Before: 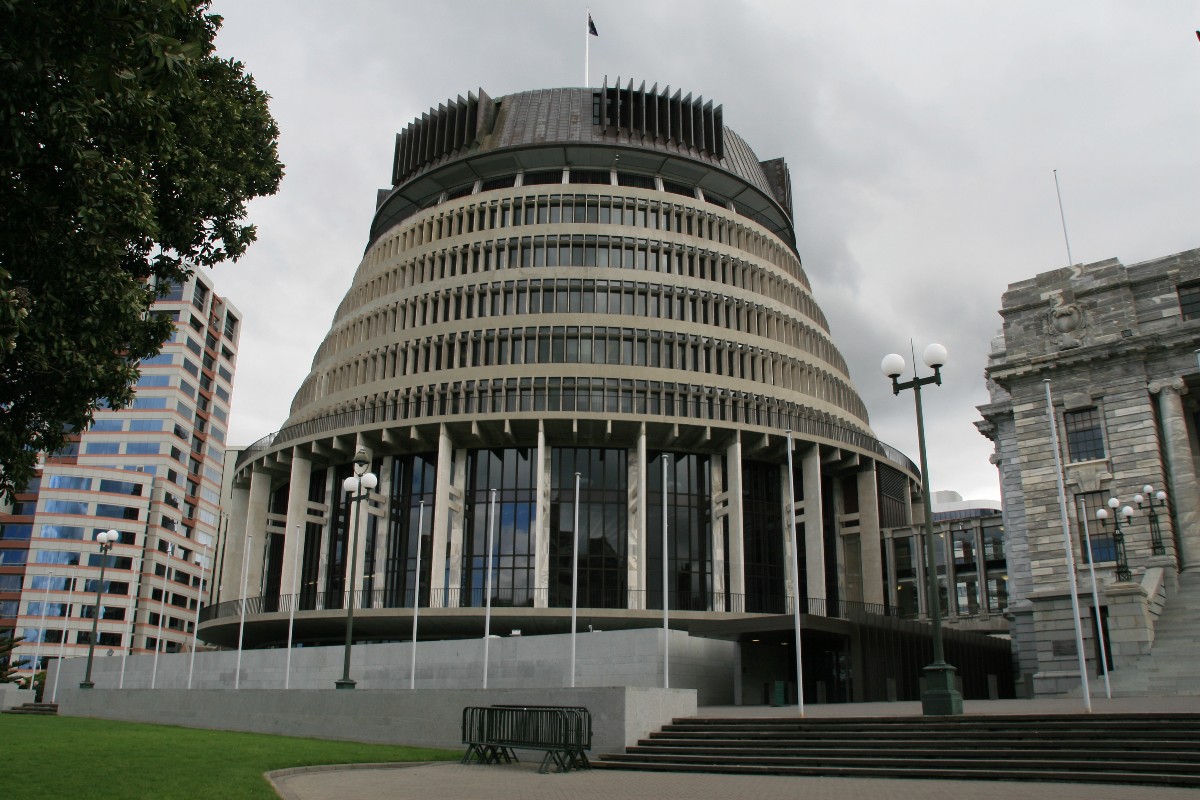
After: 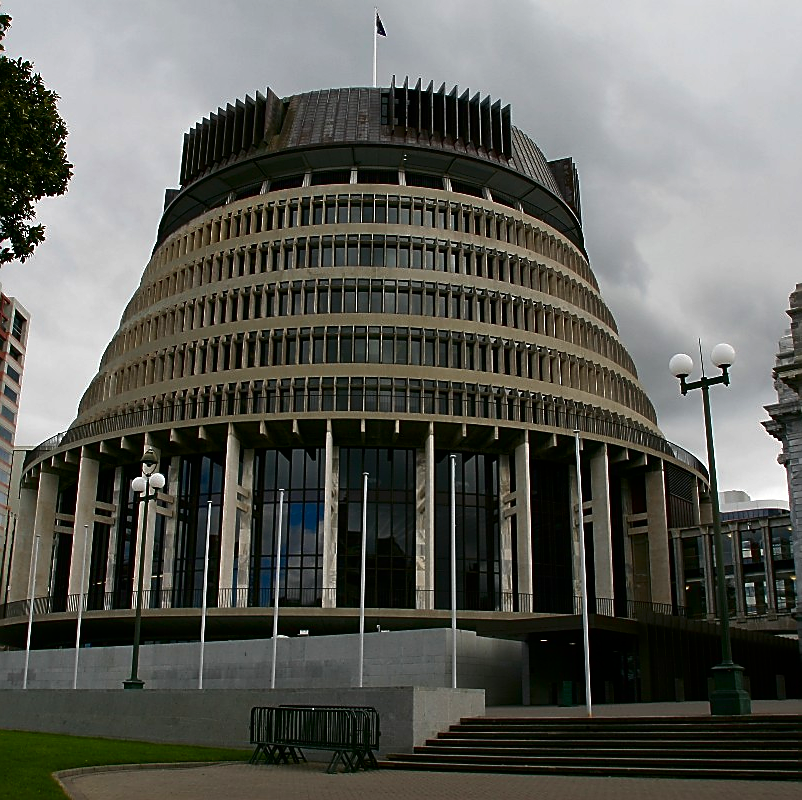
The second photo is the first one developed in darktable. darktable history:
contrast brightness saturation: brightness -0.255, saturation 0.202
crop and rotate: left 17.668%, right 15.443%
color zones: curves: ch1 [(0.235, 0.558) (0.75, 0.5)]; ch2 [(0.25, 0.462) (0.749, 0.457)]
sharpen: radius 1.351, amount 1.248, threshold 0.602
